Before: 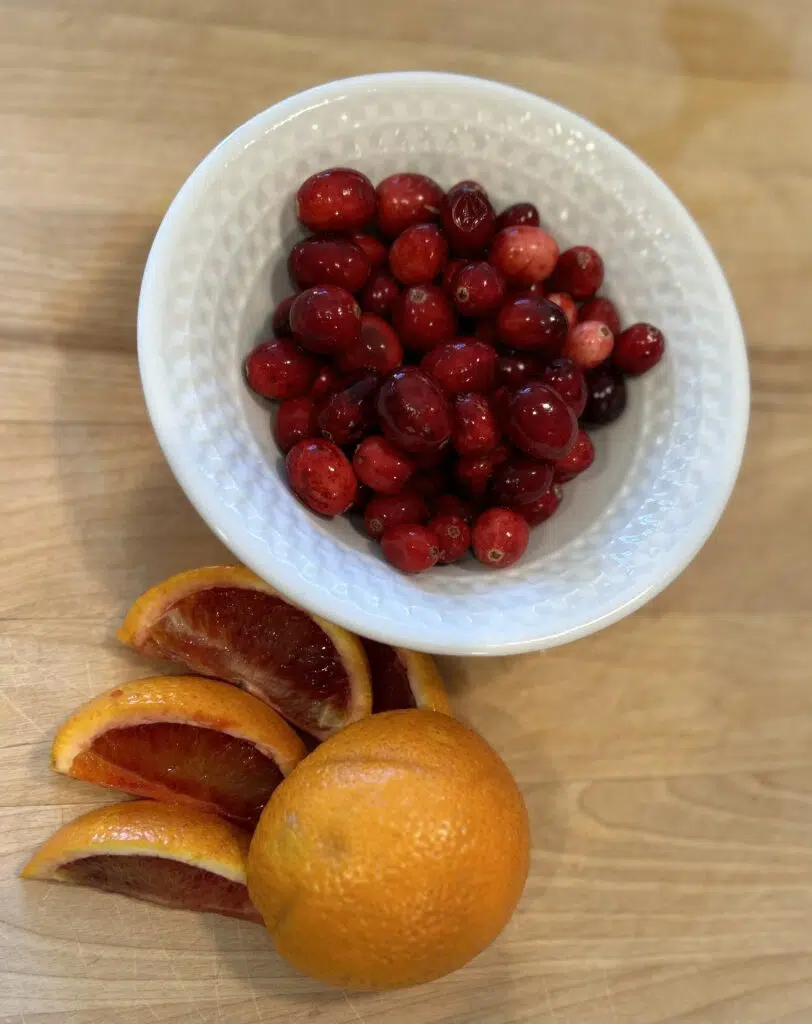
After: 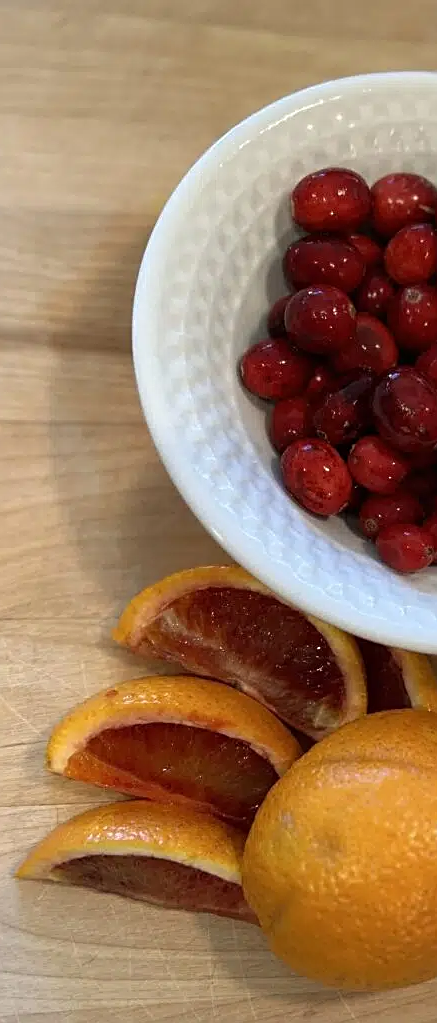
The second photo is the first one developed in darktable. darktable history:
crop: left 0.703%, right 45.461%, bottom 0.091%
sharpen: on, module defaults
